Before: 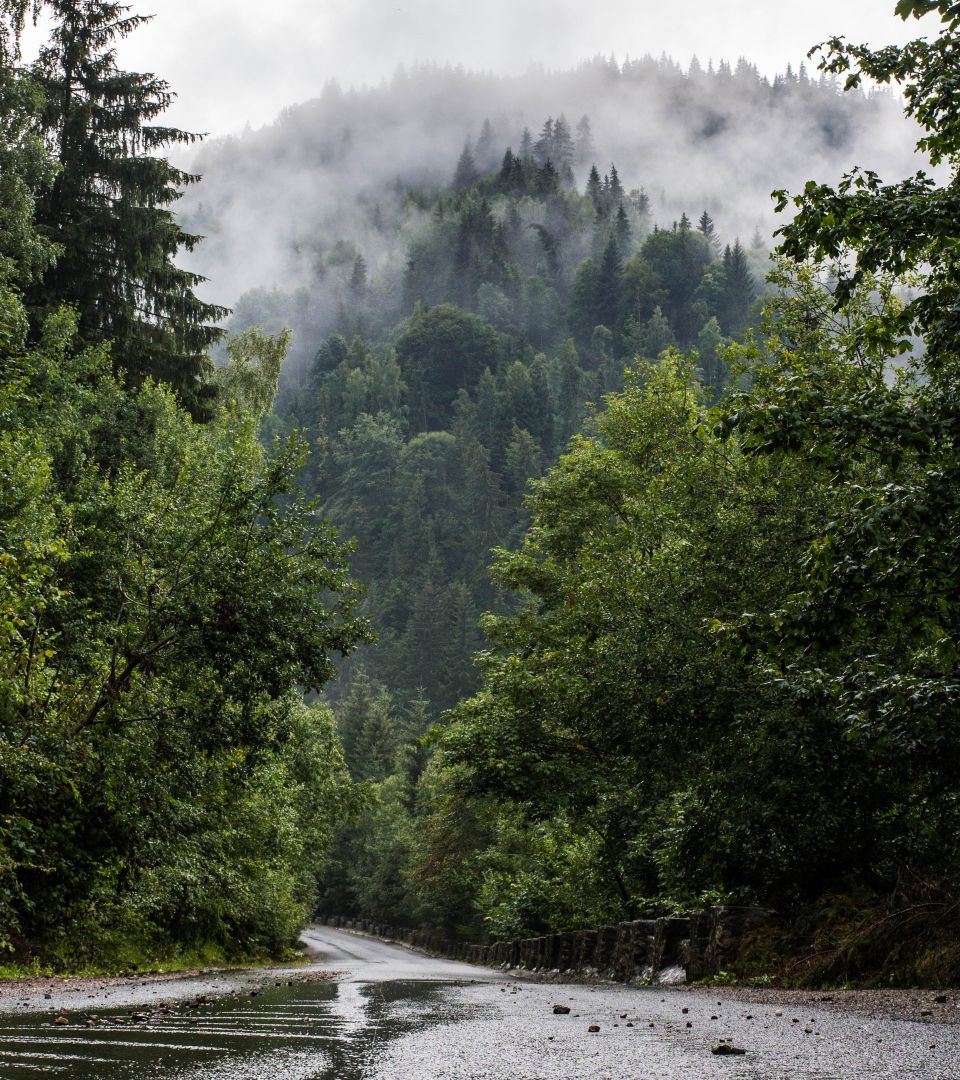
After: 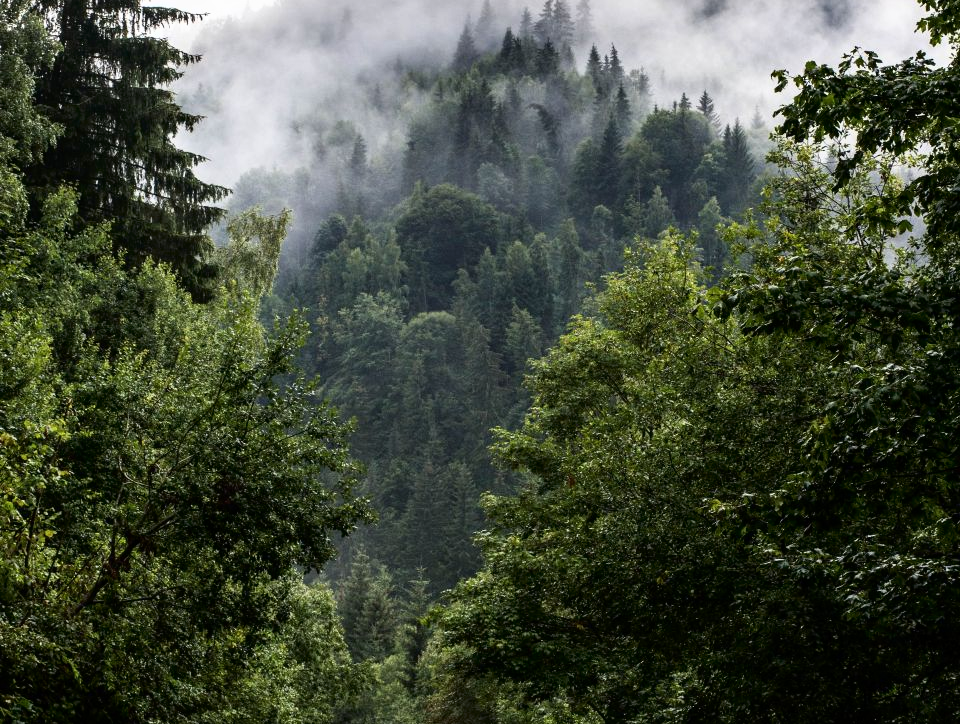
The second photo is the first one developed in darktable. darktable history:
tone curve: curves: ch0 [(0, 0) (0.003, 0.001) (0.011, 0.005) (0.025, 0.011) (0.044, 0.02) (0.069, 0.031) (0.1, 0.045) (0.136, 0.078) (0.177, 0.124) (0.224, 0.18) (0.277, 0.245) (0.335, 0.315) (0.399, 0.393) (0.468, 0.477) (0.543, 0.569) (0.623, 0.666) (0.709, 0.771) (0.801, 0.871) (0.898, 0.965) (1, 1)], color space Lab, independent channels, preserve colors none
crop: top 11.147%, bottom 21.753%
